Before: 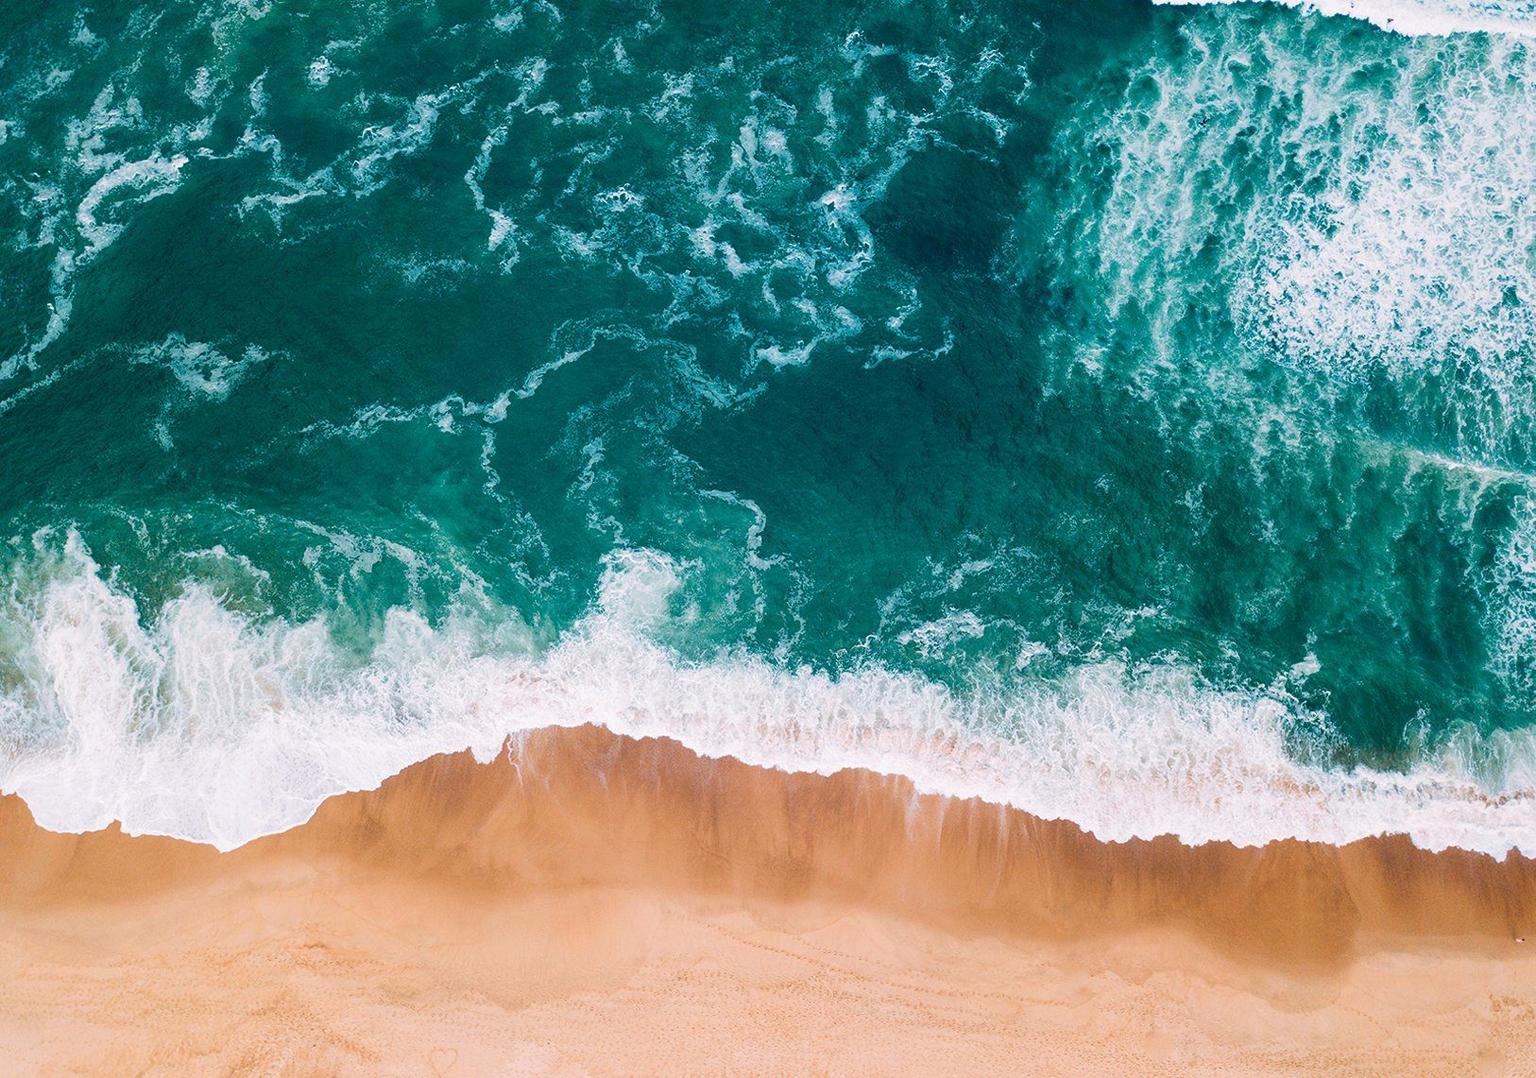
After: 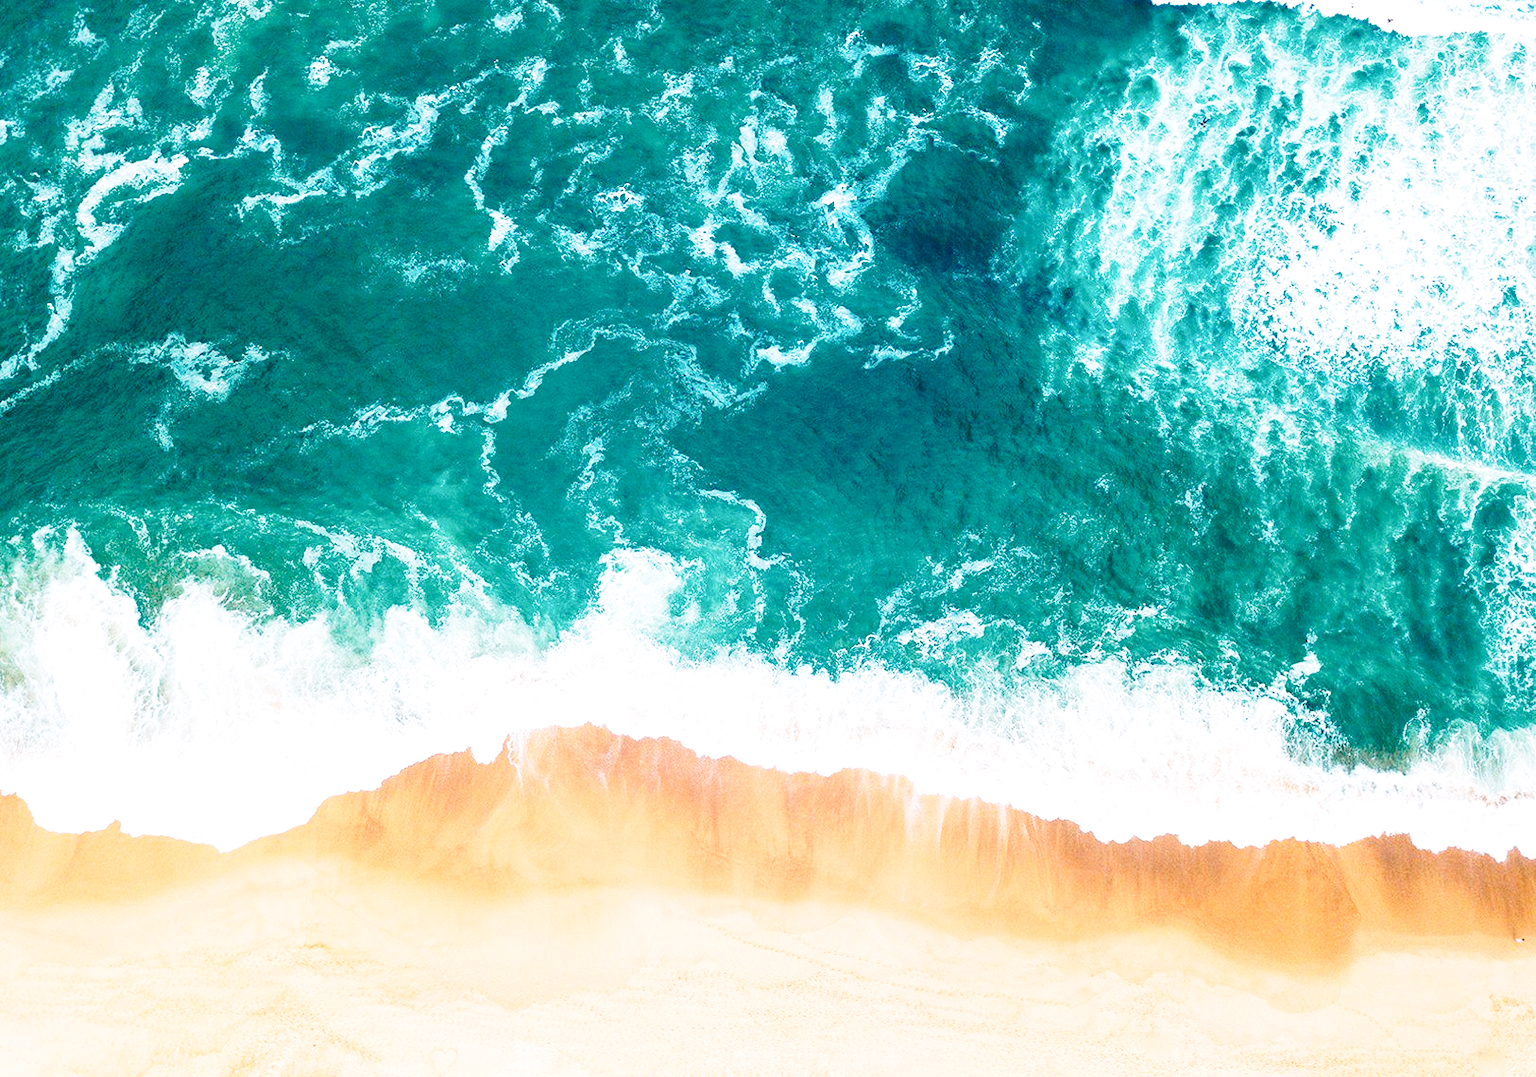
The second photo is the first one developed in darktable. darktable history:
exposure: exposure 0.525 EV, compensate highlight preservation false
base curve: curves: ch0 [(0, 0) (0.028, 0.03) (0.121, 0.232) (0.46, 0.748) (0.859, 0.968) (1, 1)], preserve colors none
